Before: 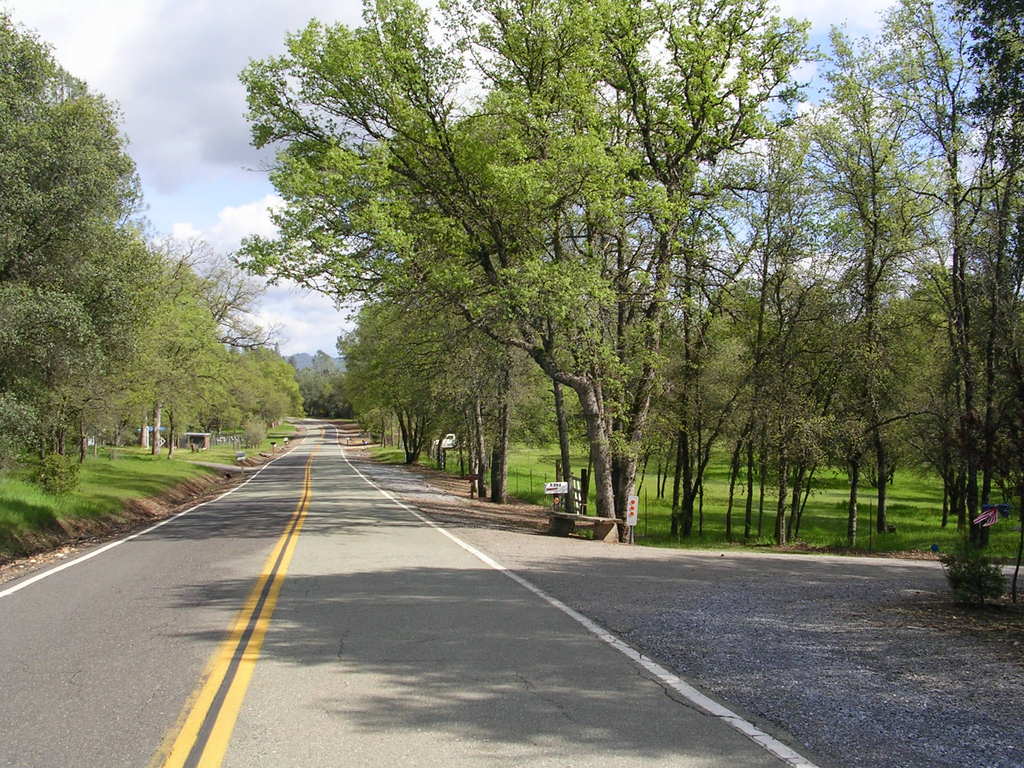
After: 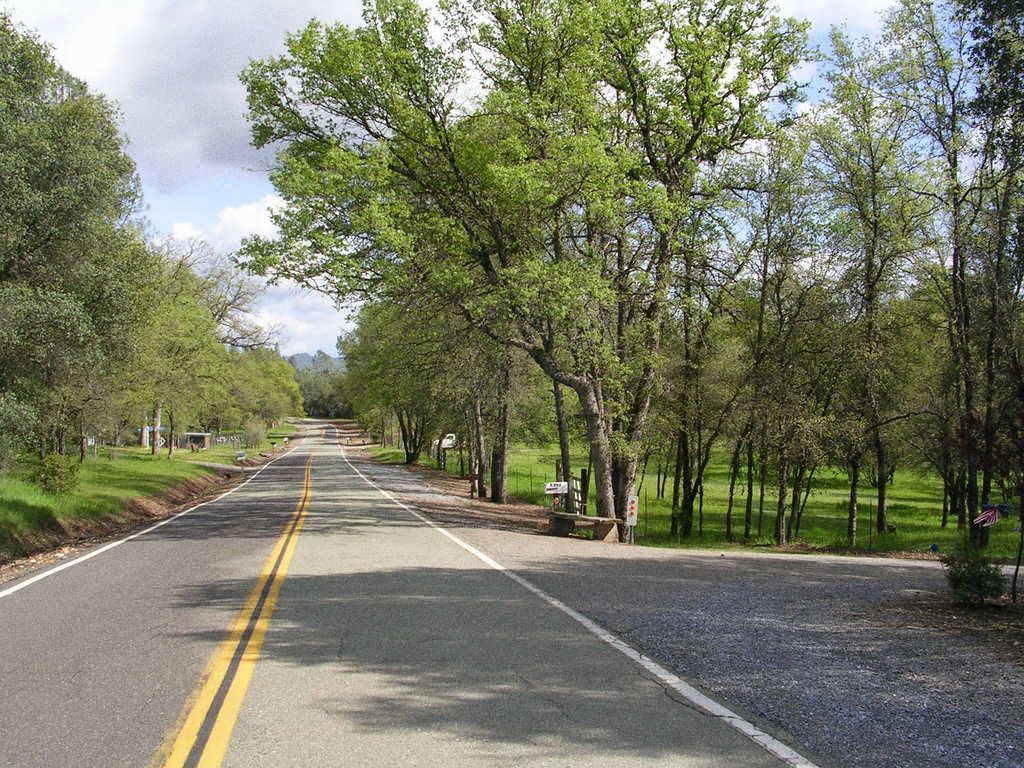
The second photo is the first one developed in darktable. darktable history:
grain: coarseness 9.61 ISO, strength 35.62%
shadows and highlights: shadows 20.91, highlights -35.45, soften with gaussian
